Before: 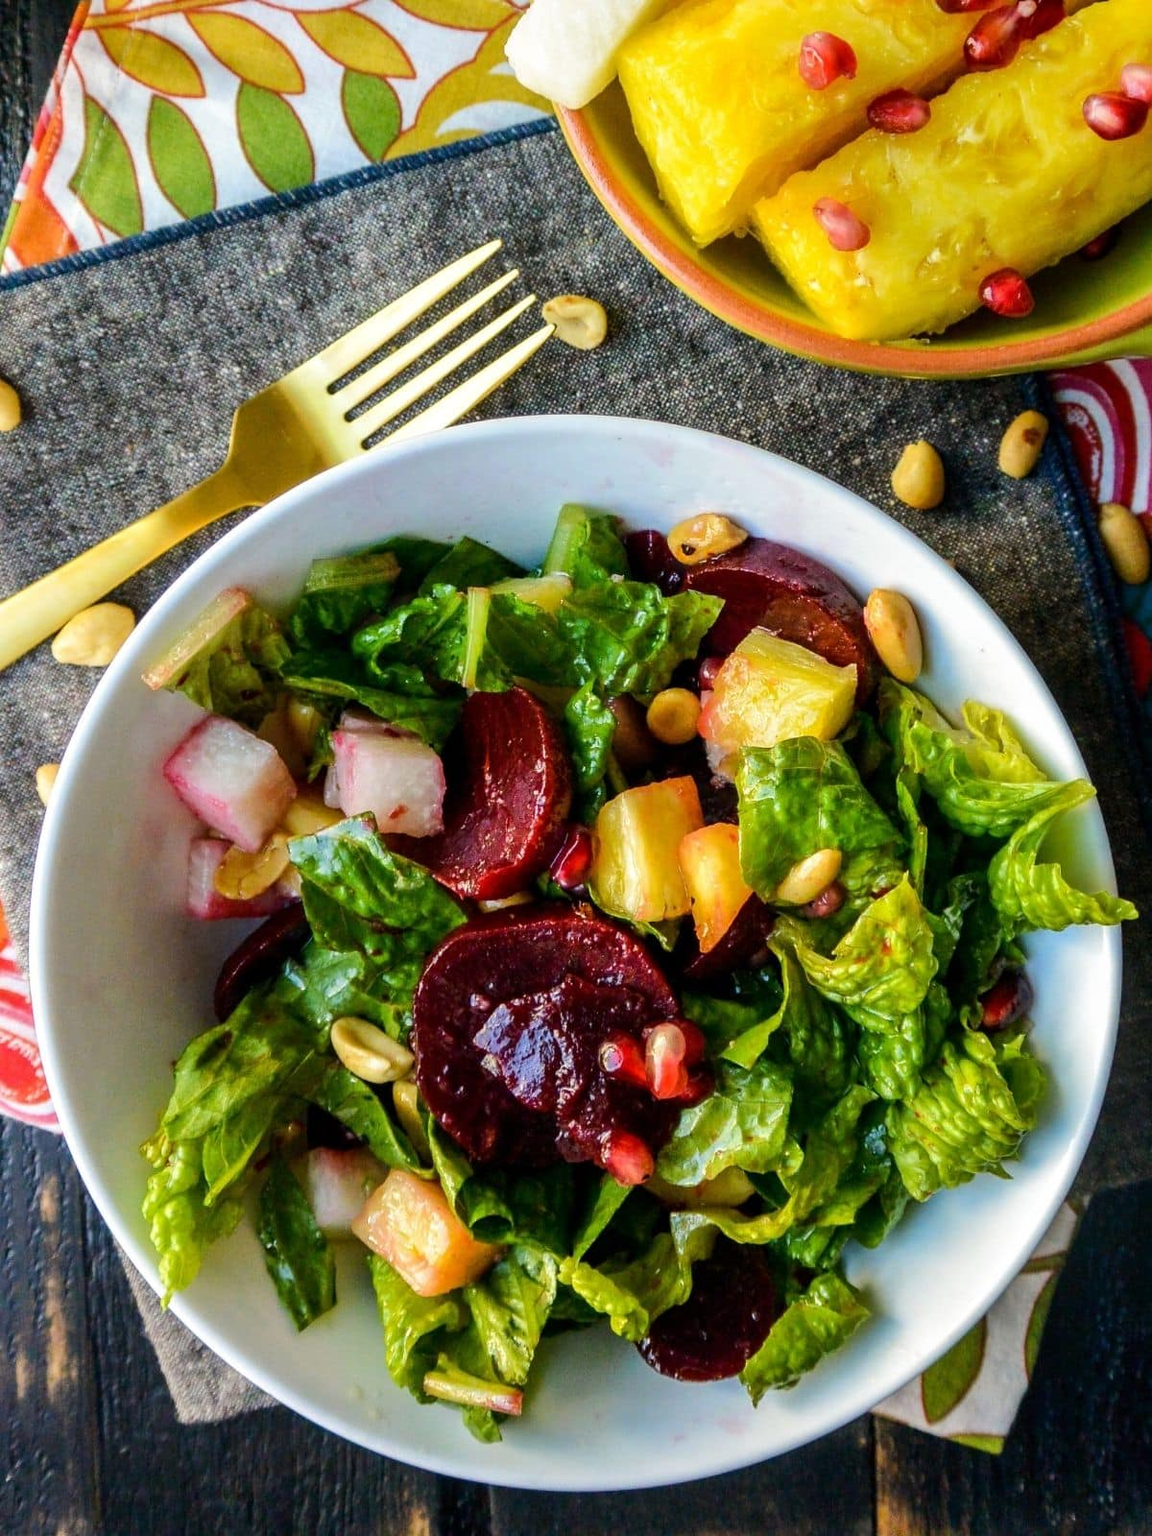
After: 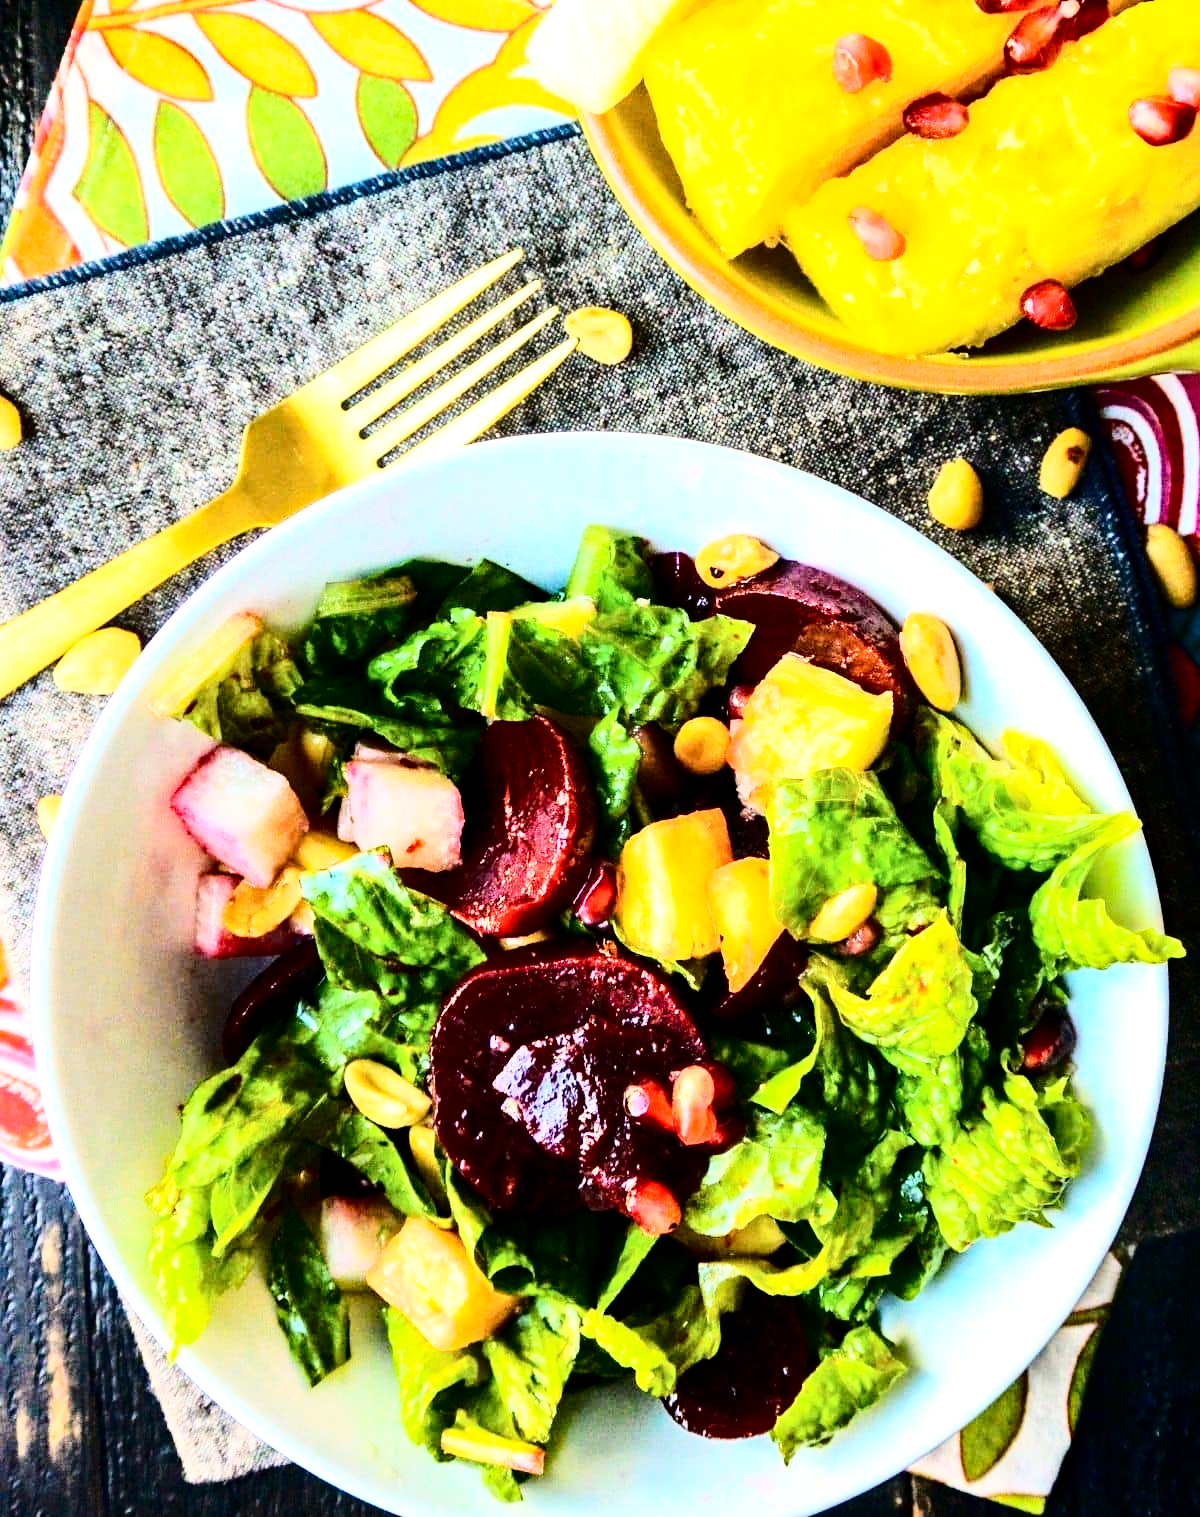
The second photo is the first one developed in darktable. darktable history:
exposure: exposure 0.194 EV, compensate exposure bias true, compensate highlight preservation false
tone equalizer: -8 EV -0.44 EV, -7 EV -0.383 EV, -6 EV -0.315 EV, -5 EV -0.259 EV, -3 EV 0.226 EV, -2 EV 0.353 EV, -1 EV 0.364 EV, +0 EV 0.444 EV
haze removal: strength 0.286, distance 0.248, adaptive false
crop and rotate: top 0.008%, bottom 5.153%
base curve: curves: ch0 [(0, 0) (0.028, 0.03) (0.121, 0.232) (0.46, 0.748) (0.859, 0.968) (1, 1)]
contrast brightness saturation: contrast 0.277
